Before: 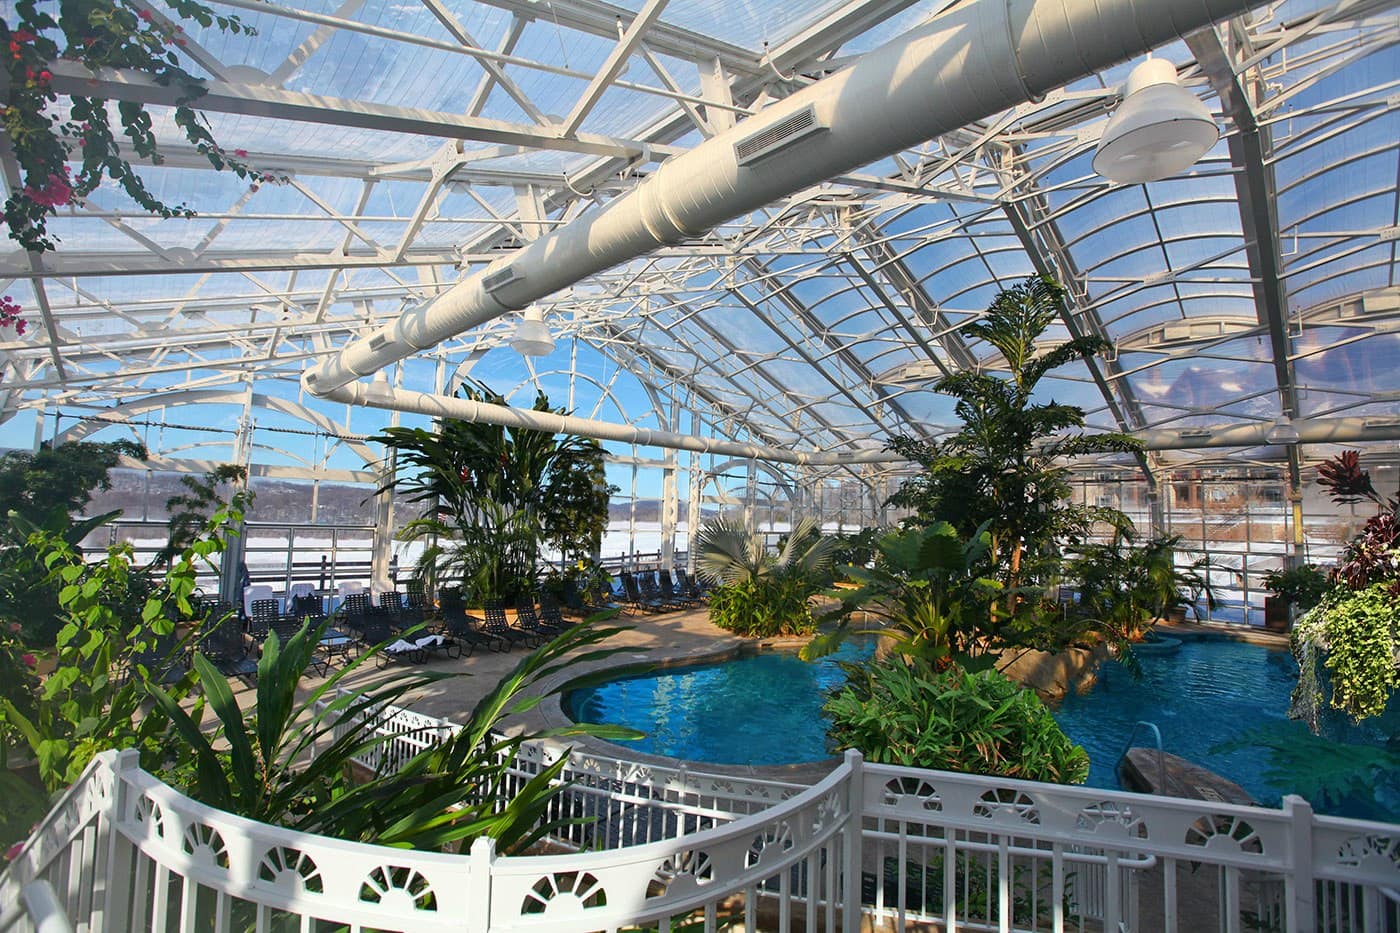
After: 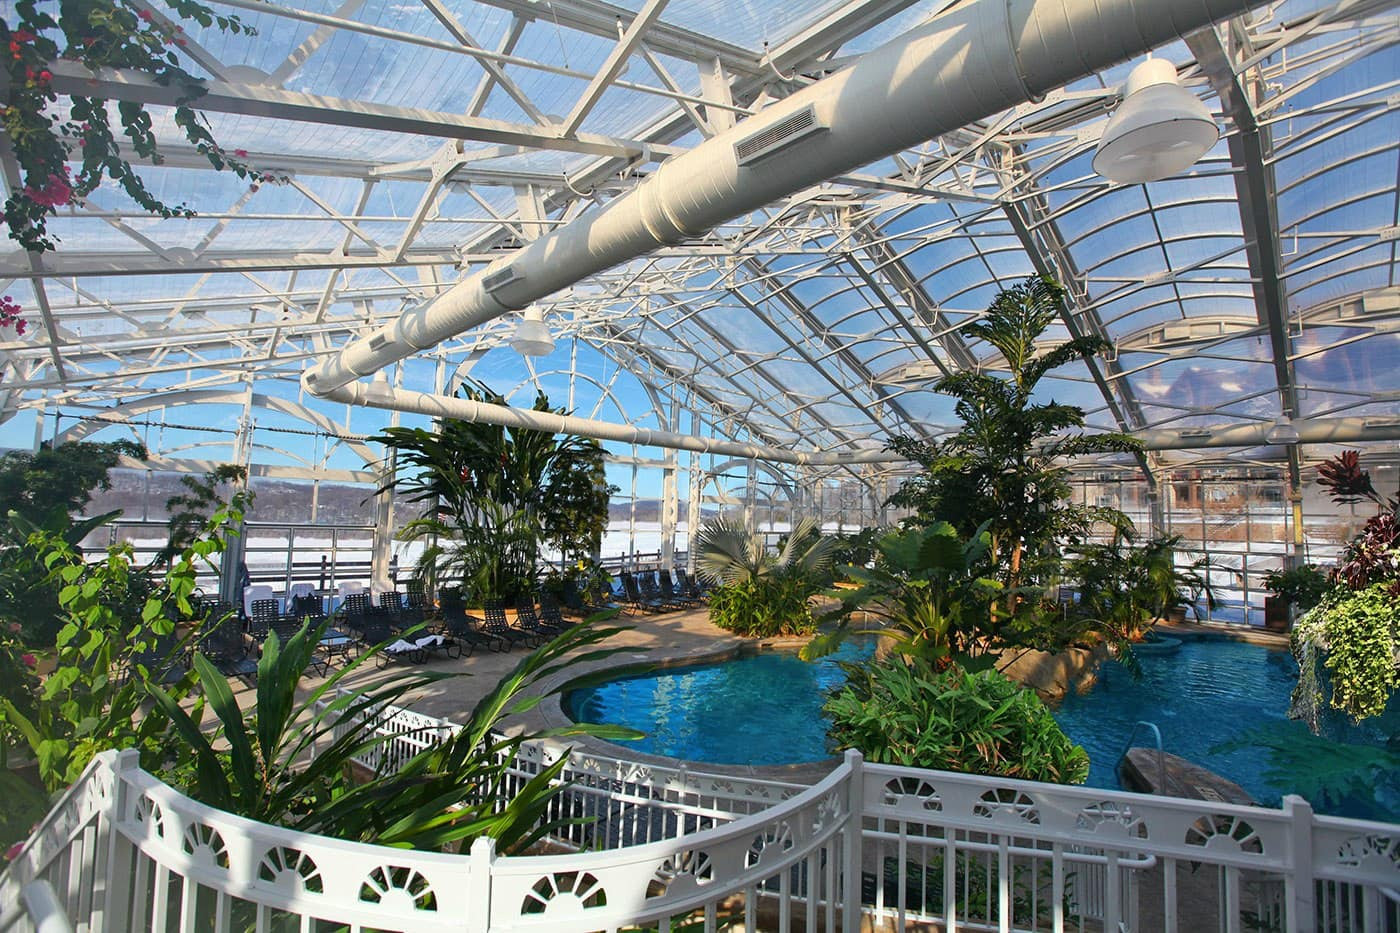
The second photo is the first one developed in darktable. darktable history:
shadows and highlights: shadows 32.08, highlights -33.17, soften with gaussian
